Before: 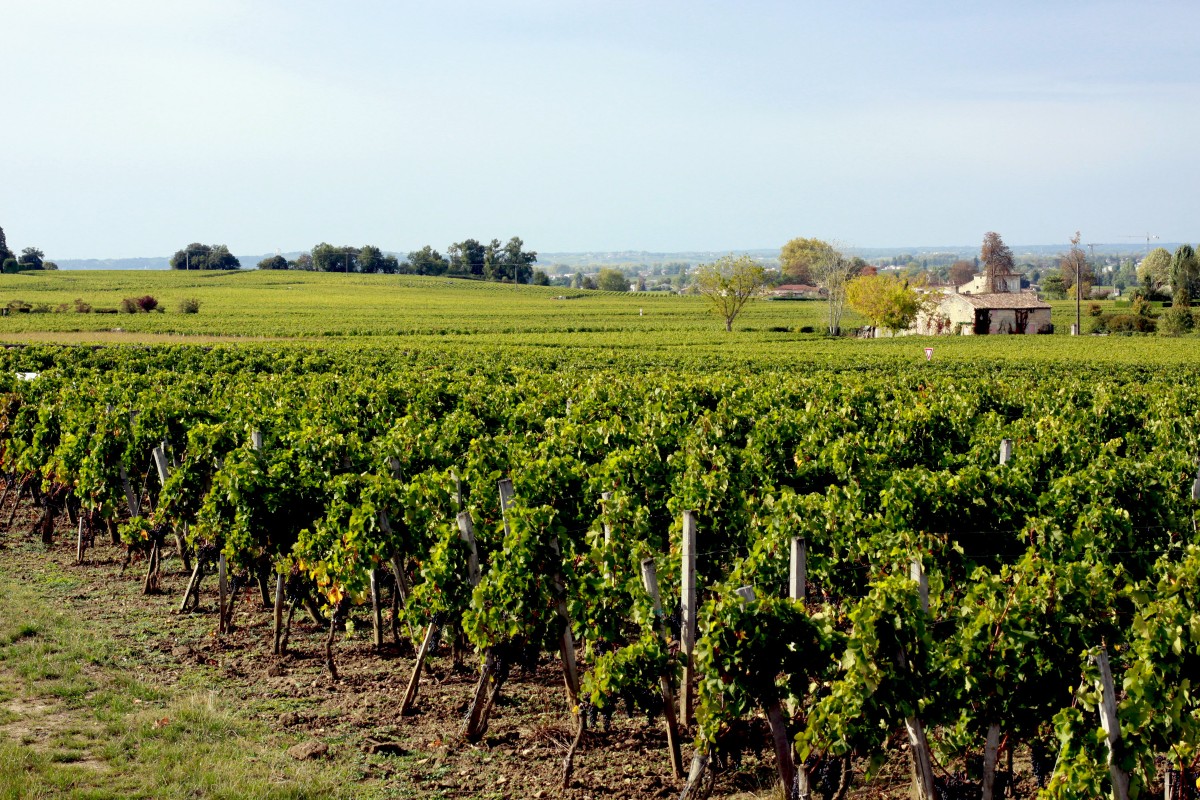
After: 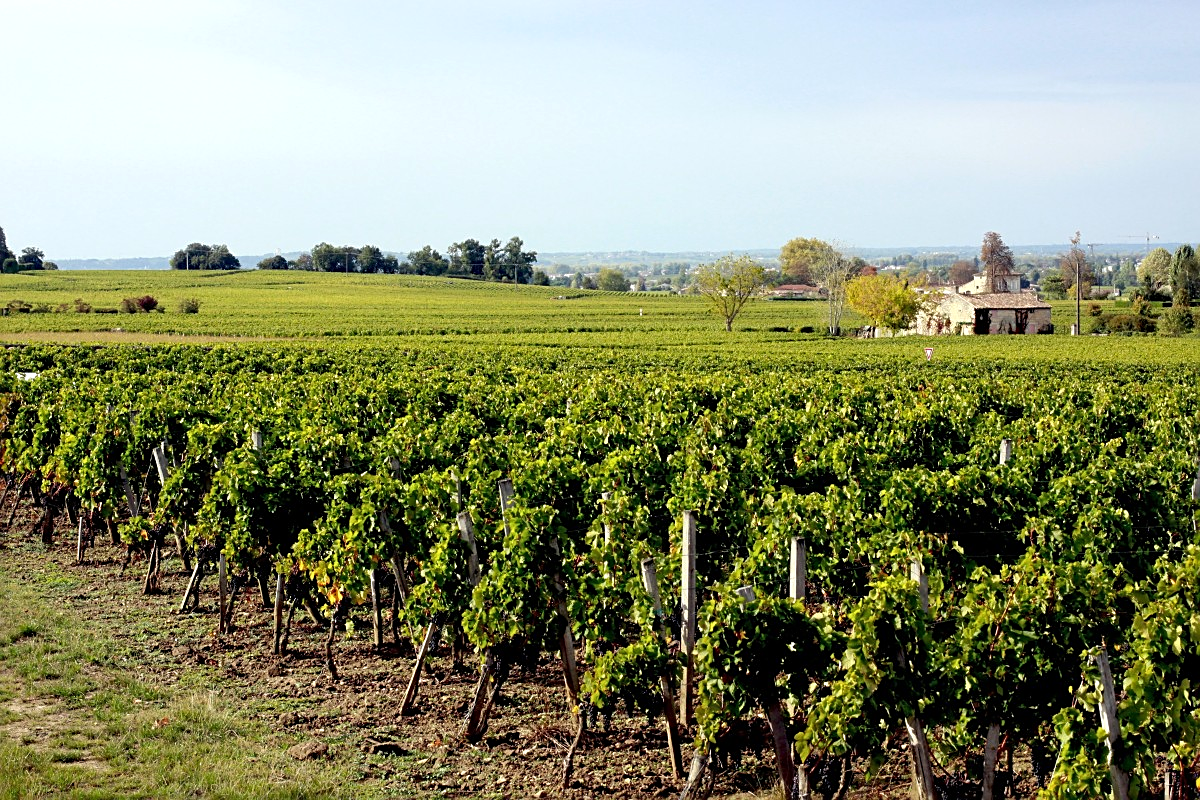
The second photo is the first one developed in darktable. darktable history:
sharpen: on, module defaults
exposure: exposure 0.128 EV, compensate highlight preservation false
